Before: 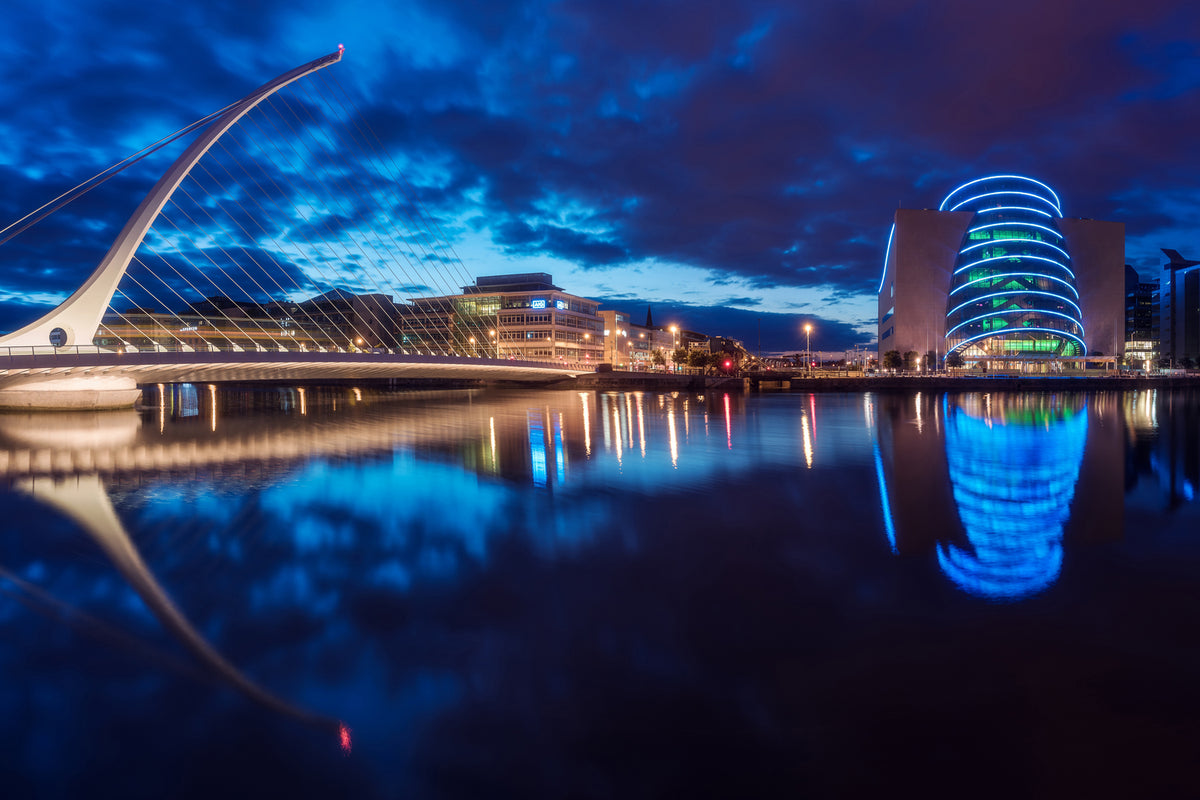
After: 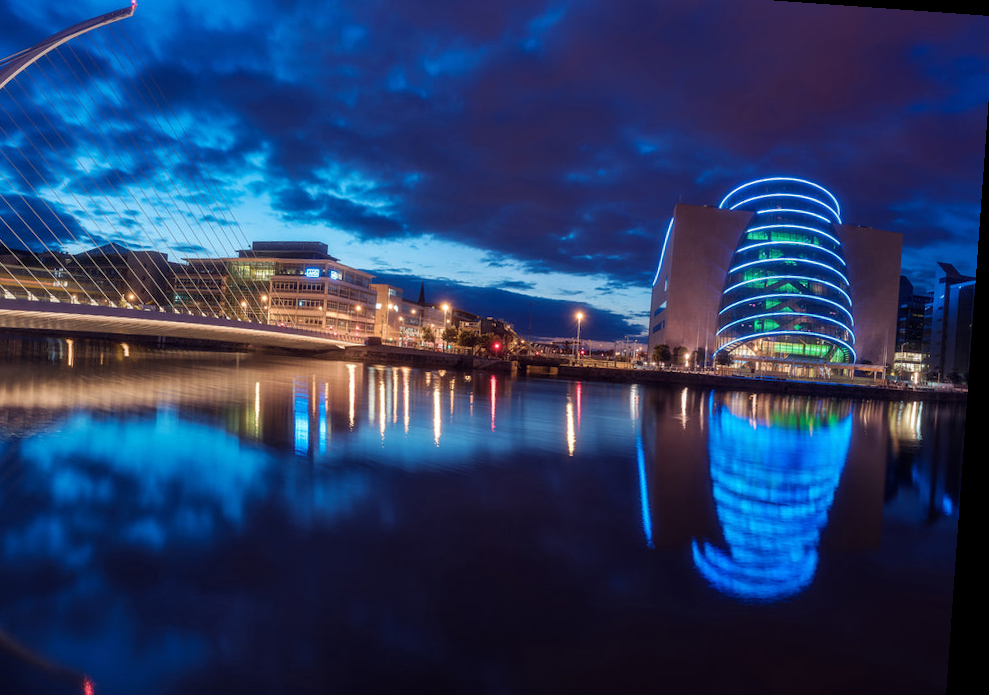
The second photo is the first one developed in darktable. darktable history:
tone equalizer: on, module defaults
rotate and perspective: rotation 4.1°, automatic cropping off
crop and rotate: left 20.74%, top 7.912%, right 0.375%, bottom 13.378%
